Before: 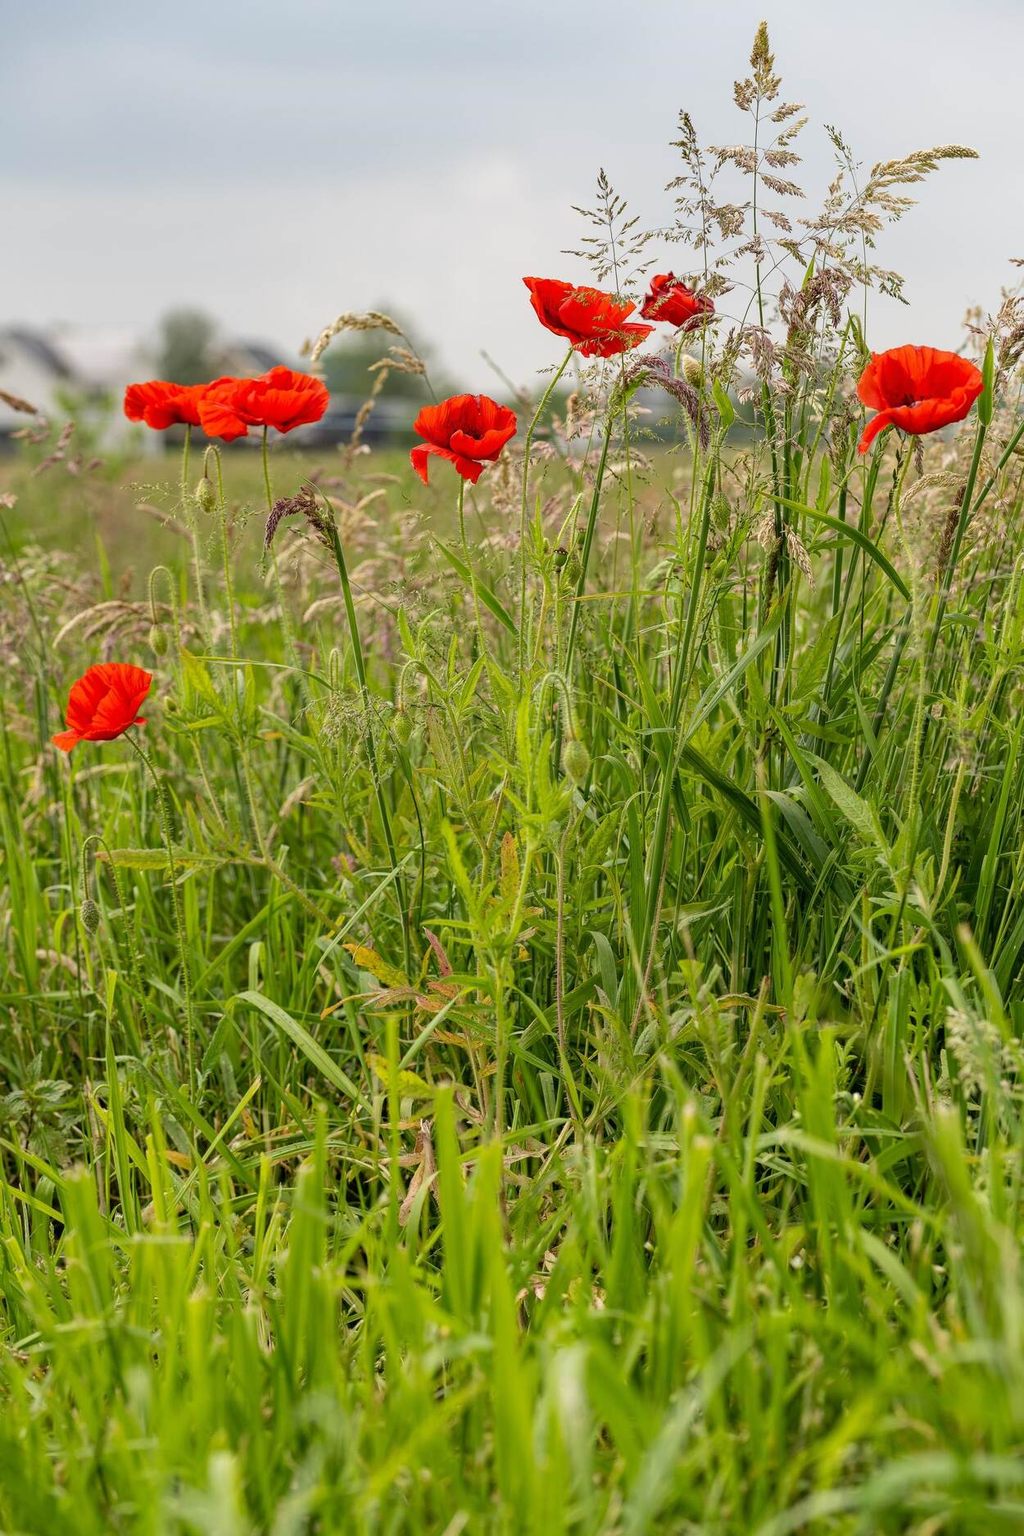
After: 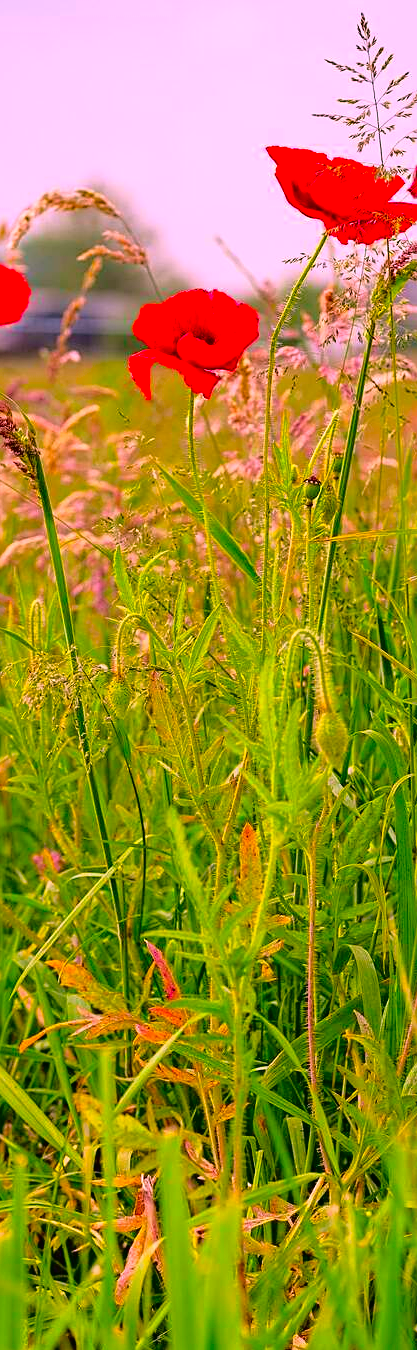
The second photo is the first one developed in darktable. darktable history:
sharpen: on, module defaults
color correction: highlights a* 19.38, highlights b* -11.23, saturation 1.66
tone curve: curves: ch0 [(0, 0.013) (0.117, 0.081) (0.257, 0.259) (0.408, 0.45) (0.611, 0.64) (0.81, 0.857) (1, 1)]; ch1 [(0, 0) (0.287, 0.198) (0.501, 0.506) (0.56, 0.584) (0.715, 0.741) (0.976, 0.992)]; ch2 [(0, 0) (0.369, 0.362) (0.5, 0.5) (0.537, 0.547) (0.59, 0.603) (0.681, 0.754) (1, 1)], color space Lab, independent channels, preserve colors none
crop and rotate: left 29.901%, top 10.282%, right 36.711%, bottom 17.717%
